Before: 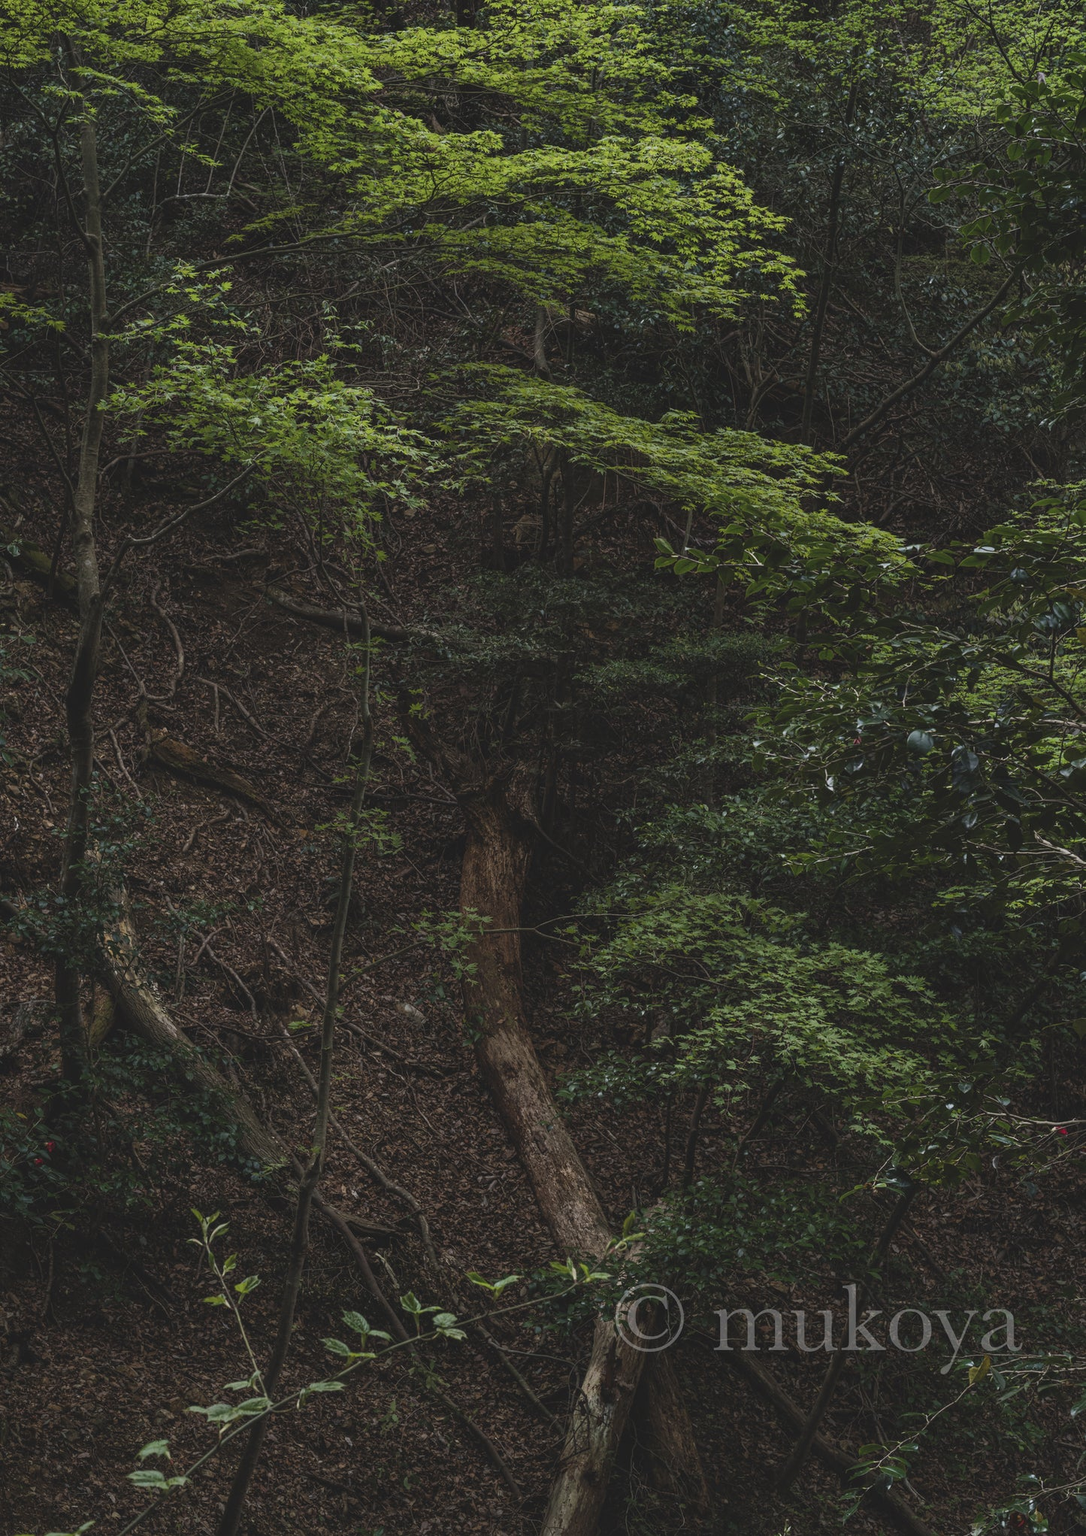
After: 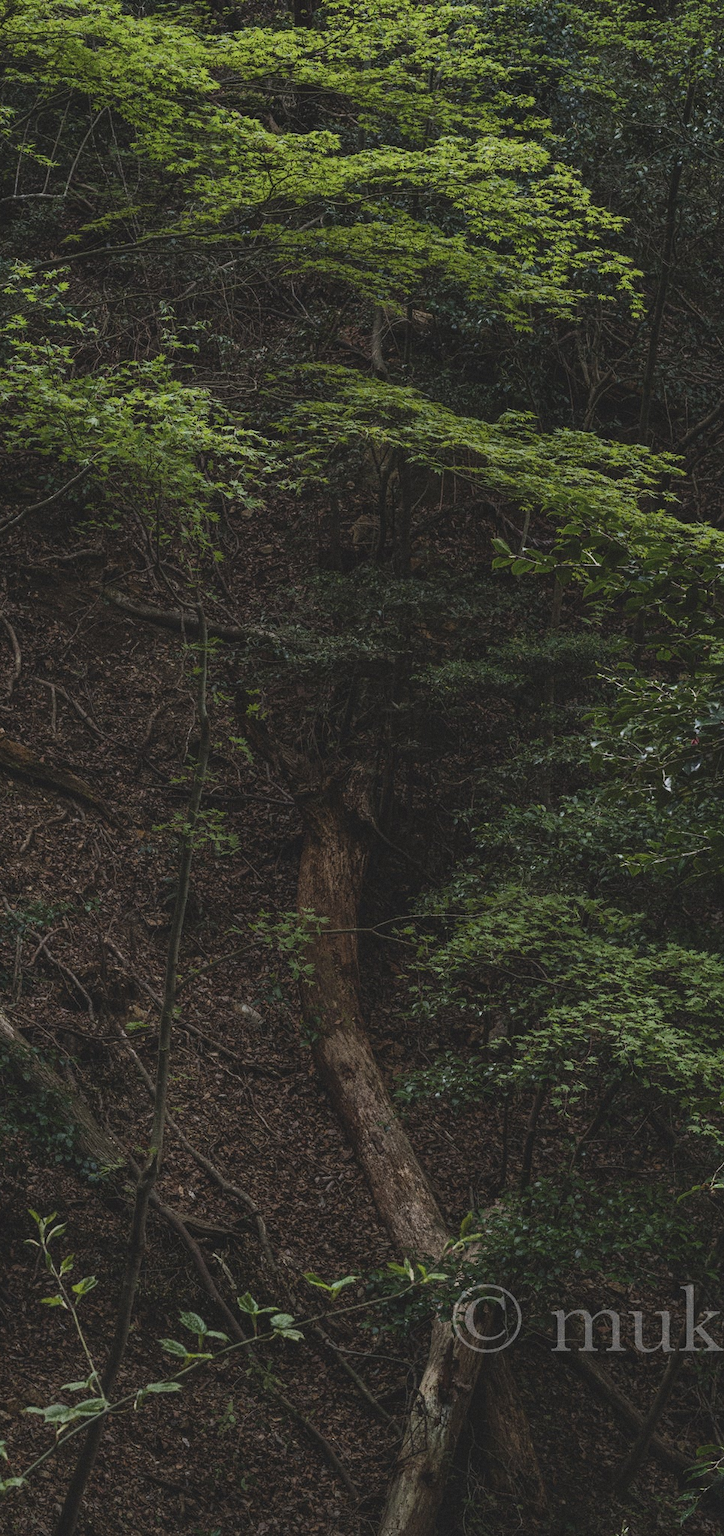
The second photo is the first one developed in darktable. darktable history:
grain: coarseness 8.68 ISO, strength 31.94%
crop and rotate: left 15.055%, right 18.278%
